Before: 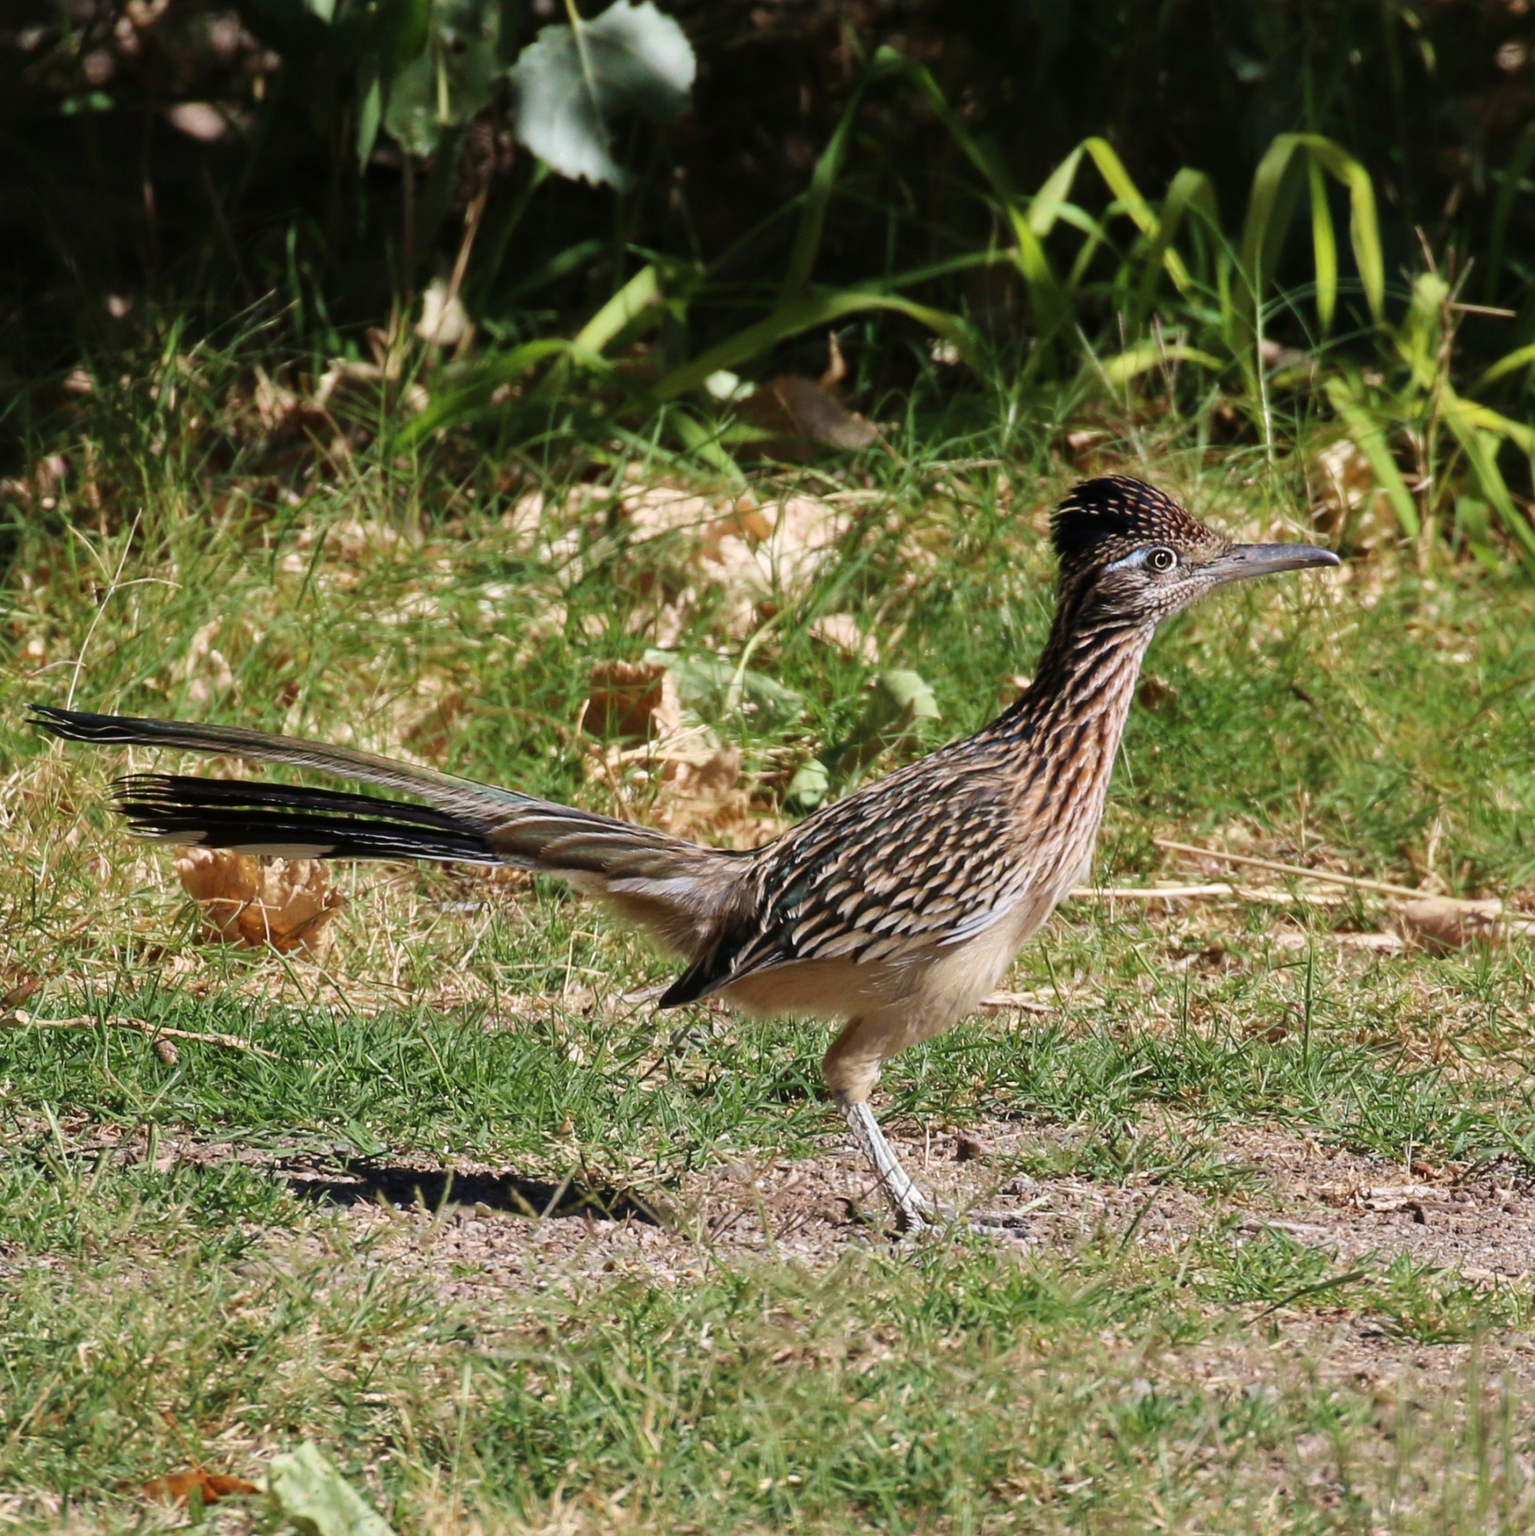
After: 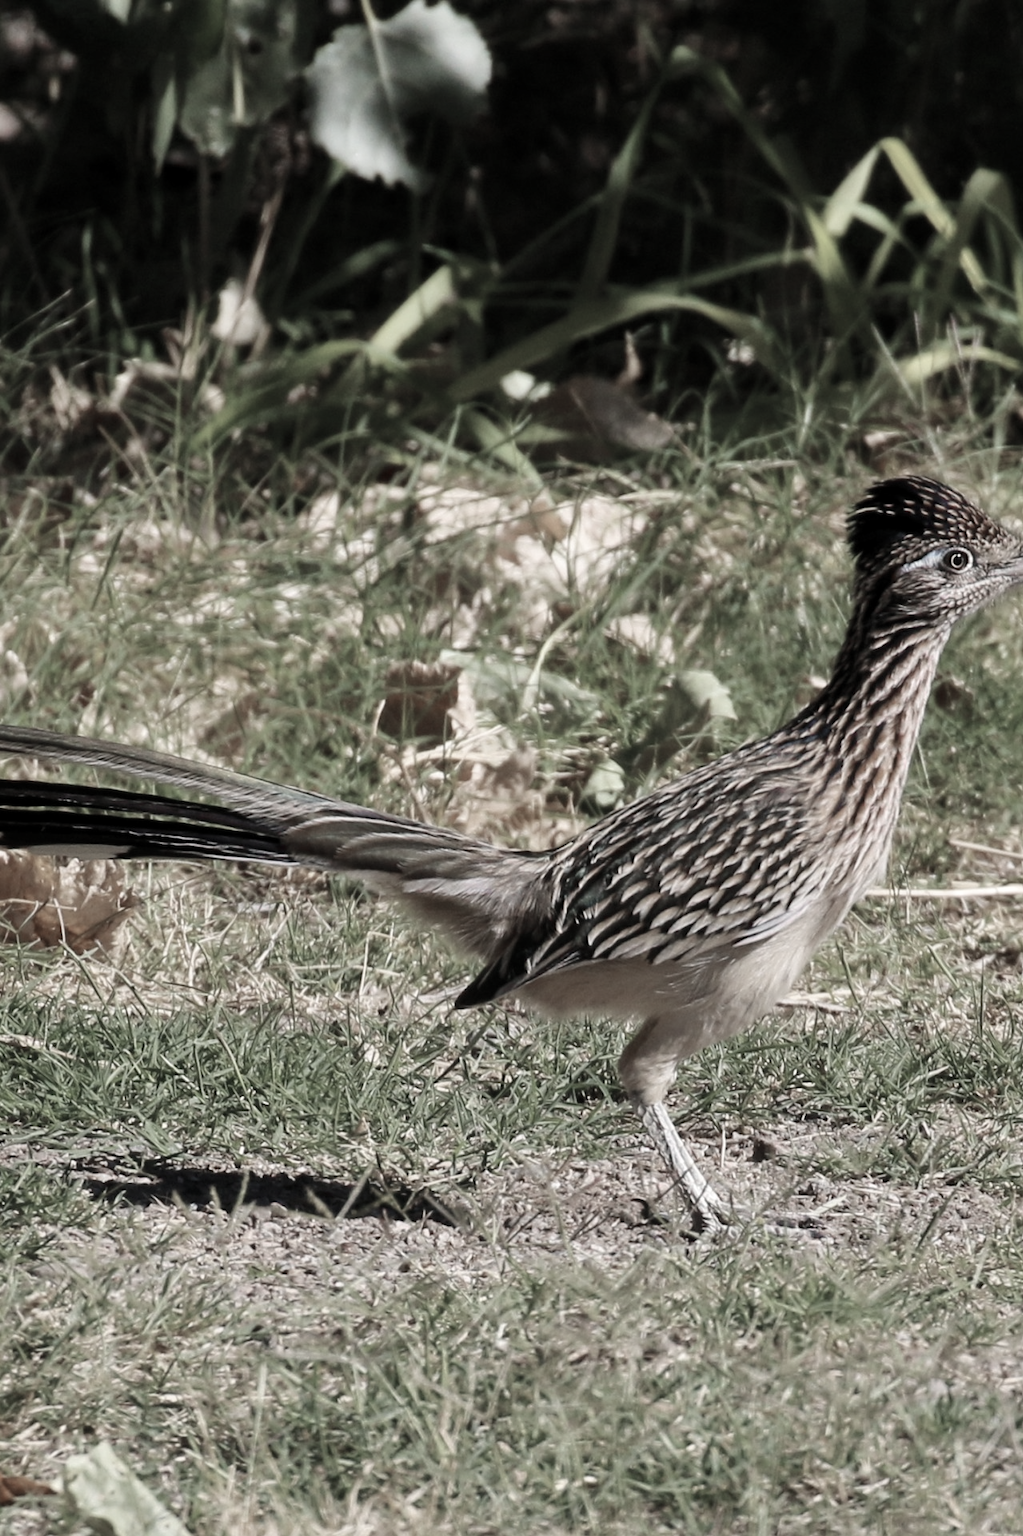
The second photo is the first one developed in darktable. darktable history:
color calibration: x 0.342, y 0.355, temperature 5146 K
color zones: curves: ch1 [(0, 0.34) (0.143, 0.164) (0.286, 0.152) (0.429, 0.176) (0.571, 0.173) (0.714, 0.188) (0.857, 0.199) (1, 0.34)]
levels: levels [0.016, 0.5, 0.996]
crop and rotate: left 13.342%, right 19.991%
